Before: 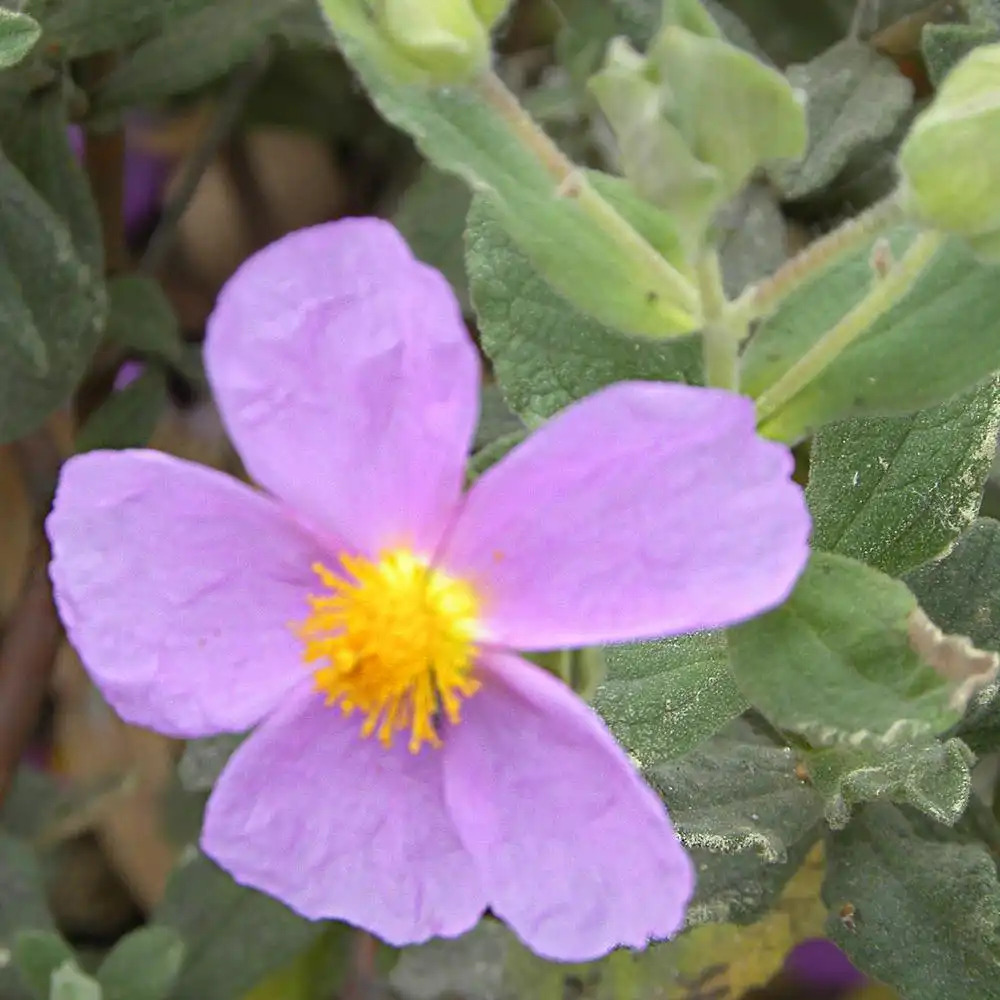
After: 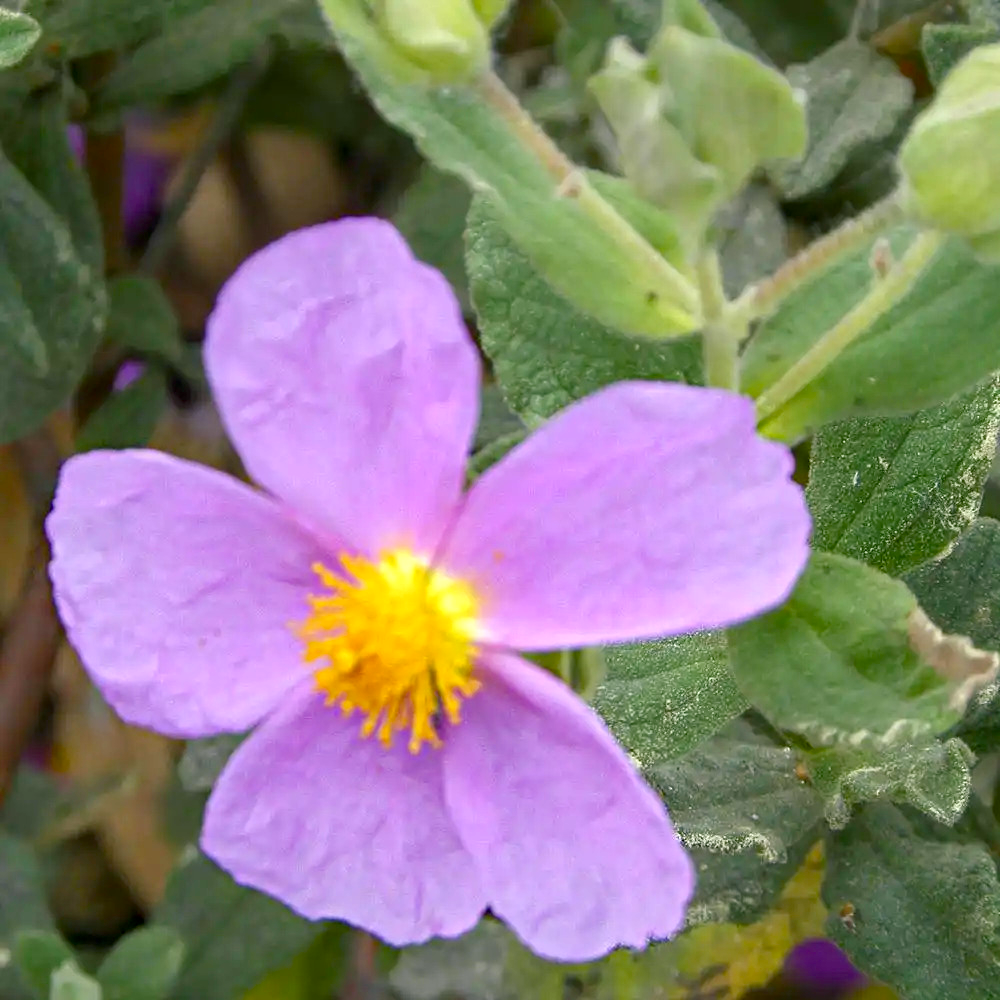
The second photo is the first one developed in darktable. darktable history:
local contrast: on, module defaults
color balance rgb: shadows lift › chroma 2.061%, shadows lift › hue 215.78°, linear chroma grading › global chroma 0.386%, perceptual saturation grading › global saturation 34.641%, perceptual saturation grading › highlights -29.953%, perceptual saturation grading › shadows 34.666%
